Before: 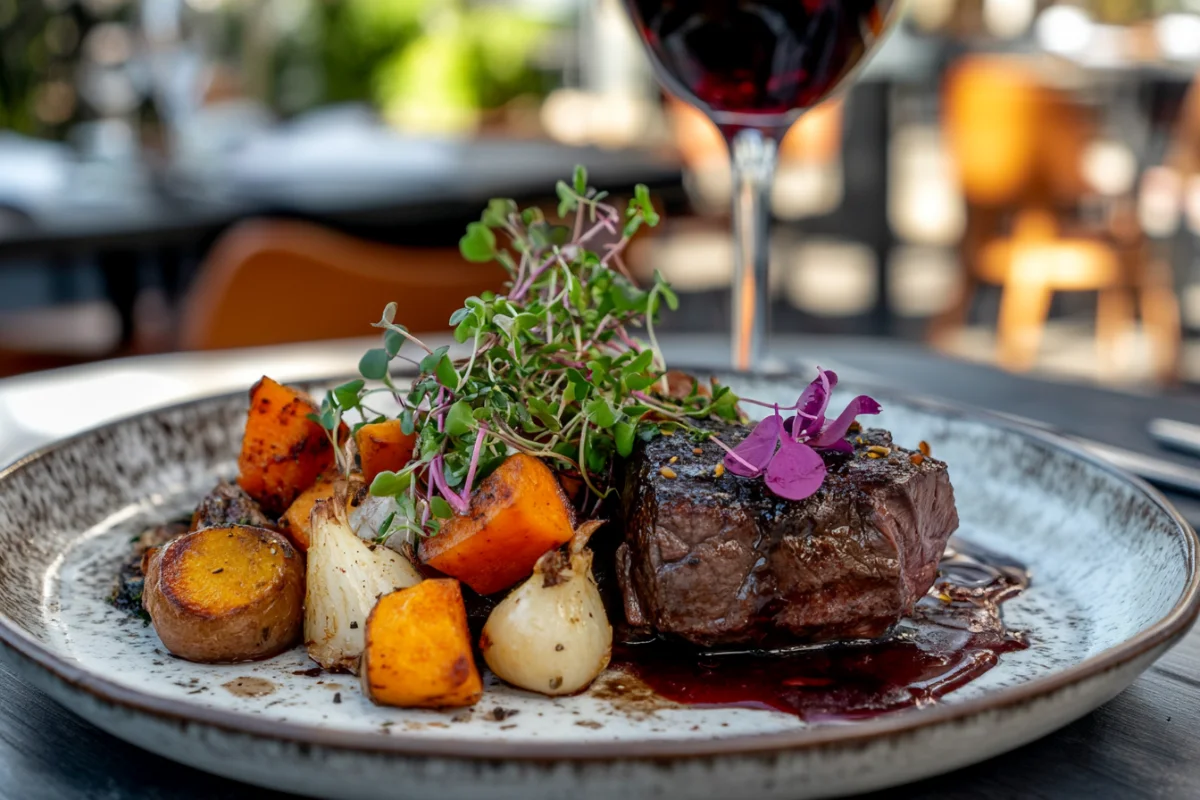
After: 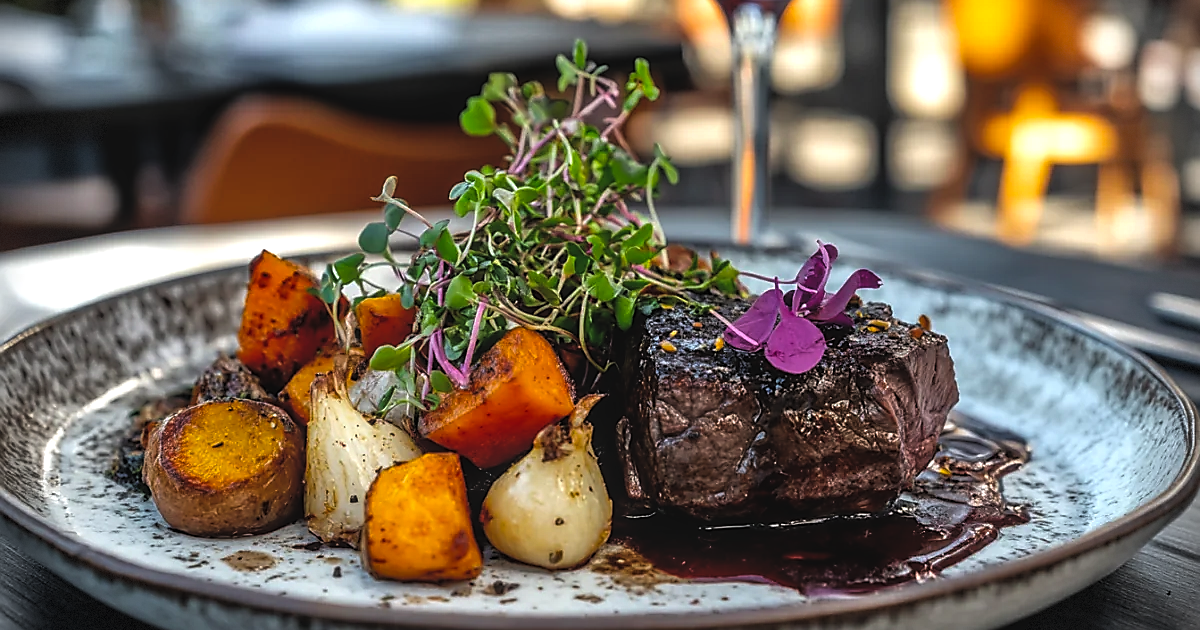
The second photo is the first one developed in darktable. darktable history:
crop and rotate: top 15.785%, bottom 5.463%
tone equalizer: -8 EV -1.97 EV, -7 EV -1.98 EV, -6 EV -1.97 EV, -5 EV -2 EV, -4 EV -1.96 EV, -3 EV -1.97 EV, -2 EV -1.97 EV, -1 EV -1.61 EV, +0 EV -1.97 EV
color balance rgb: perceptual saturation grading › global saturation 31.003%, perceptual brilliance grading › highlights 15.925%, perceptual brilliance grading › mid-tones 6.477%, perceptual brilliance grading › shadows -15.101%, global vibrance 9.798%
levels: levels [0.055, 0.477, 0.9]
sharpen: radius 1.409, amount 1.257, threshold 0.746
vignetting: fall-off start 87.89%, fall-off radius 24.7%, dithering 8-bit output
exposure: black level correction -0.023, exposure 1.396 EV, compensate exposure bias true, compensate highlight preservation false
local contrast: on, module defaults
